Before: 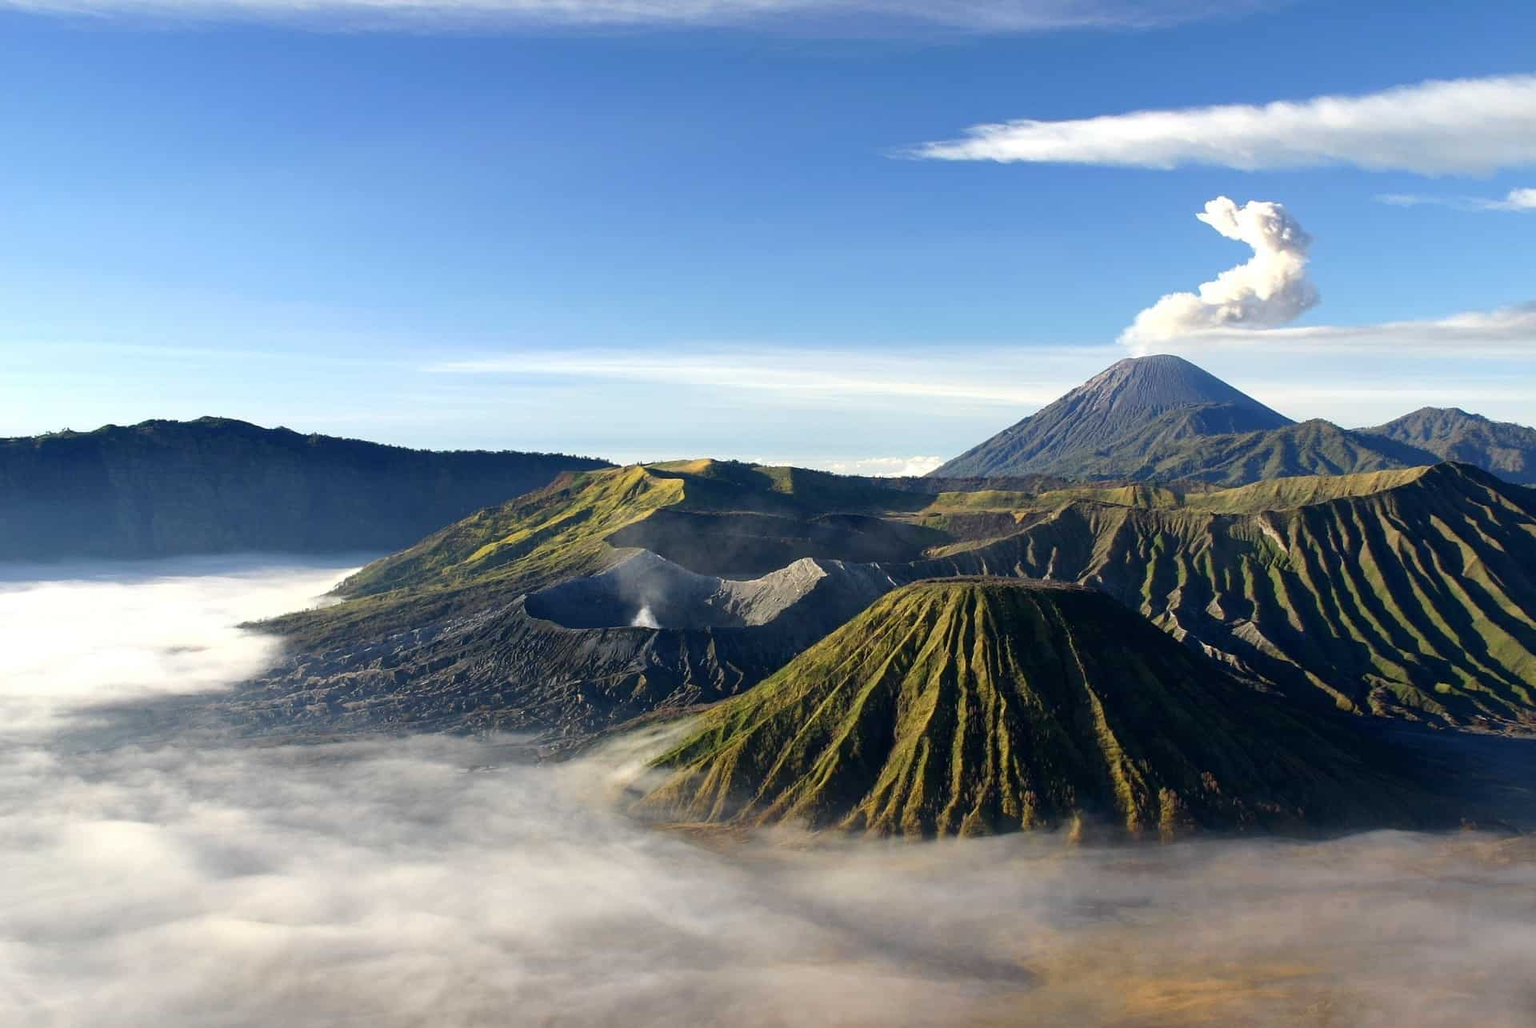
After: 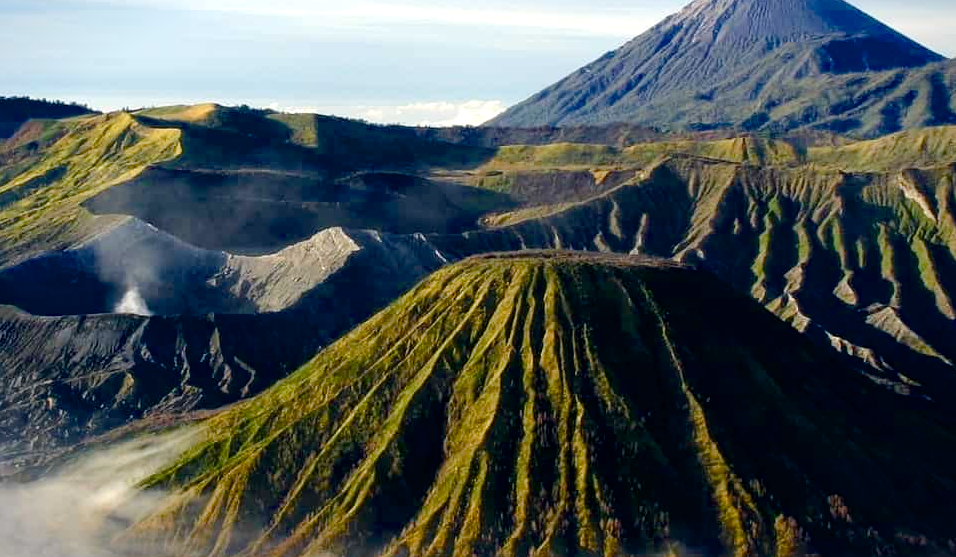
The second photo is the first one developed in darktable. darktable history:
tone equalizer: on, module defaults
exposure: black level correction 0.002, exposure 0.146 EV, compensate highlight preservation false
crop: left 35.115%, top 36.6%, right 15.073%, bottom 19.999%
color balance rgb: perceptual saturation grading › global saturation 20%, perceptual saturation grading › highlights -24.763%, perceptual saturation grading › shadows 24.674%, perceptual brilliance grading › mid-tones 10.137%, perceptual brilliance grading › shadows 15.539%, global vibrance 0.818%, saturation formula JzAzBz (2021)
vignetting: fall-off start 100.95%, brightness -0.394, saturation 0.013, width/height ratio 1.323
